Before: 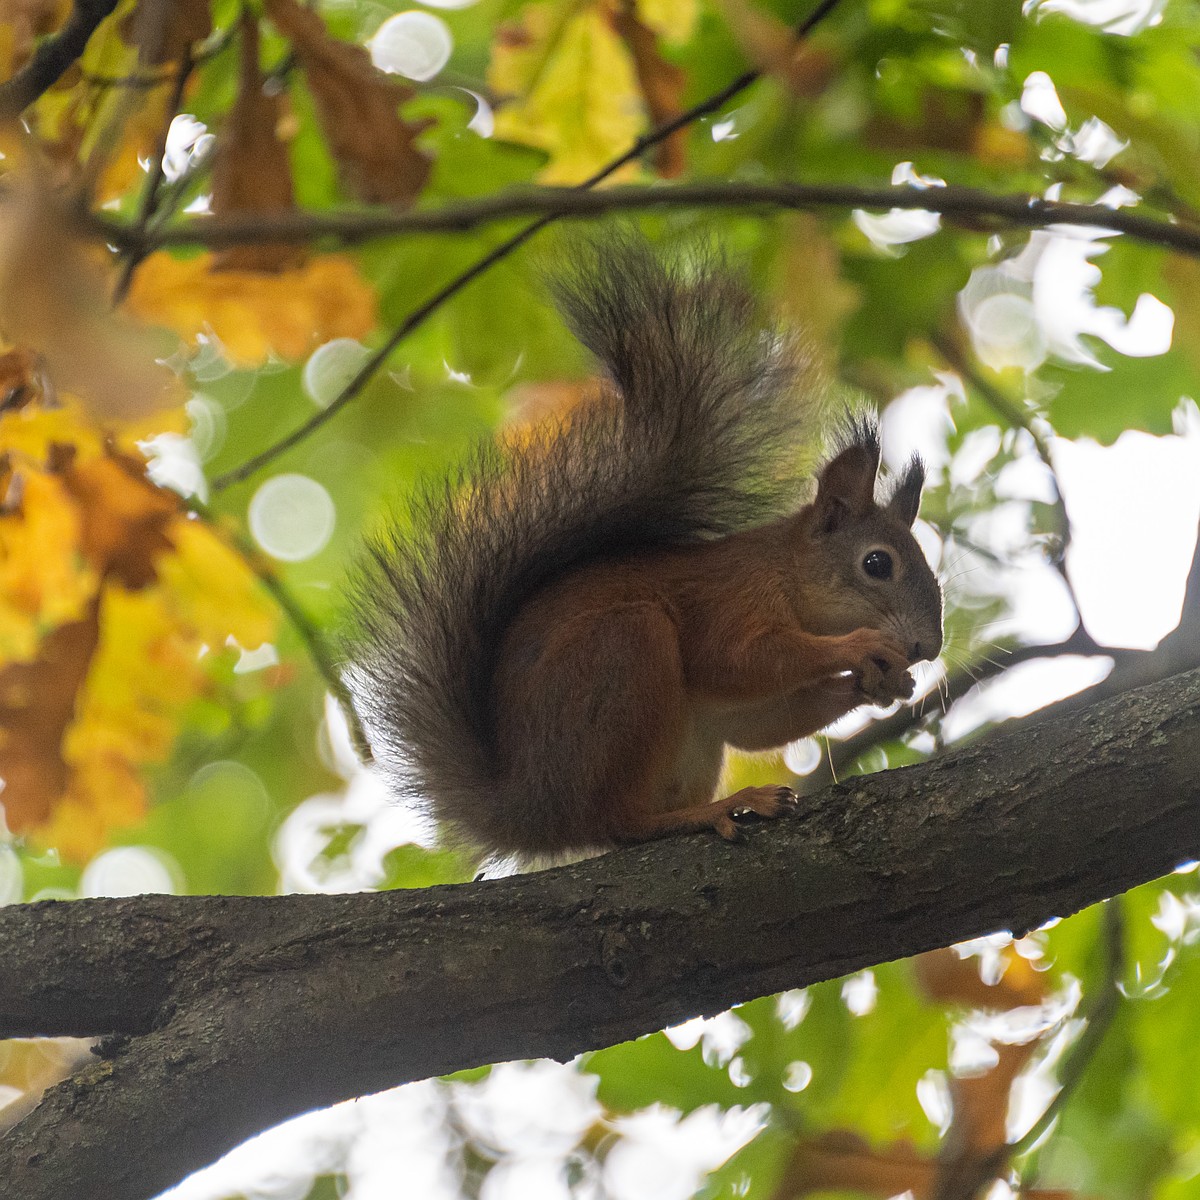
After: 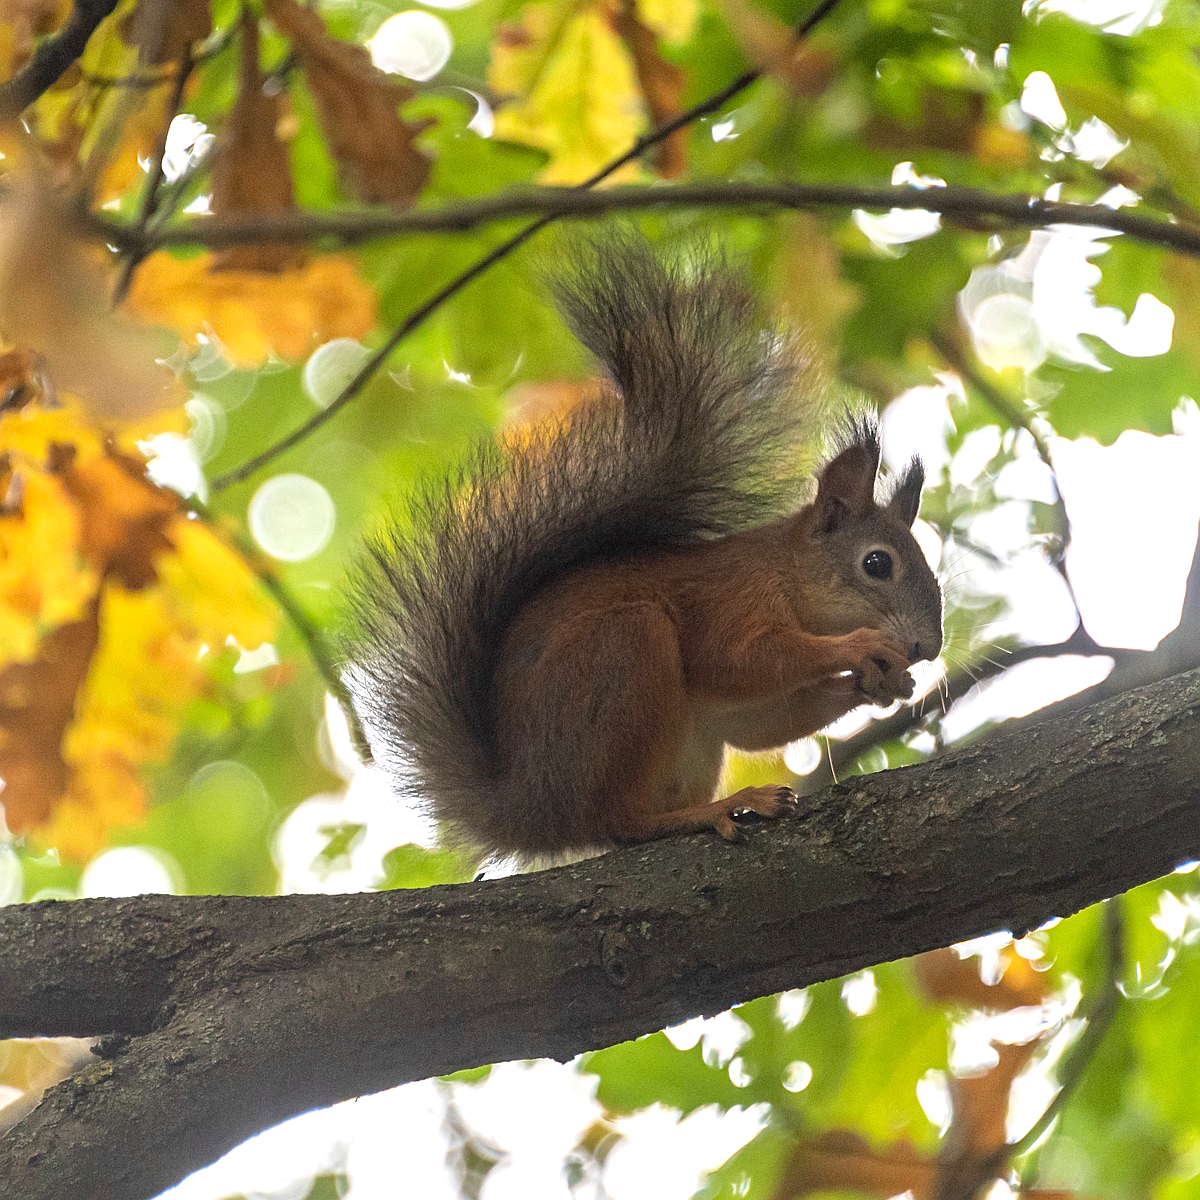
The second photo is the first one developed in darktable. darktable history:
exposure: black level correction 0.001, exposure 0.5 EV, compensate exposure bias true, compensate highlight preservation false
sharpen: amount 0.2
